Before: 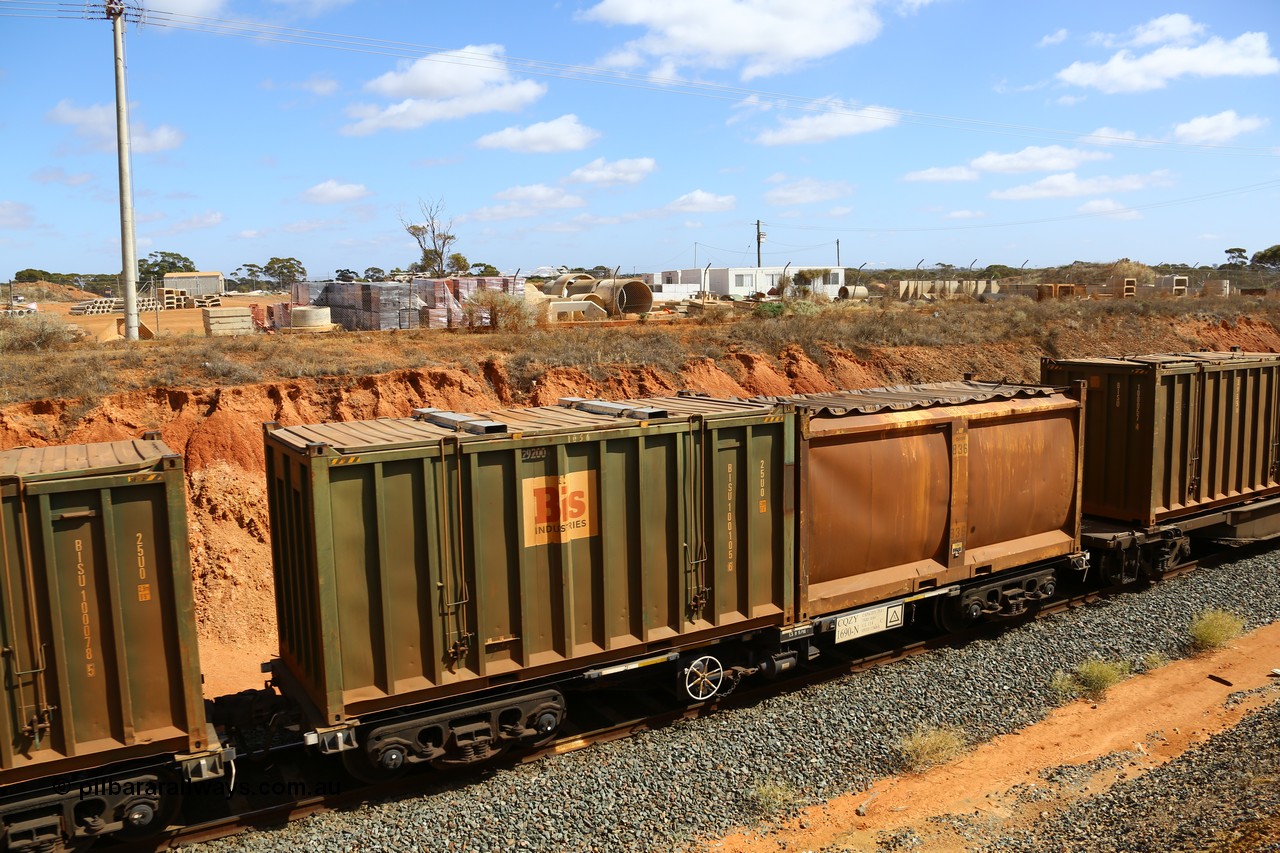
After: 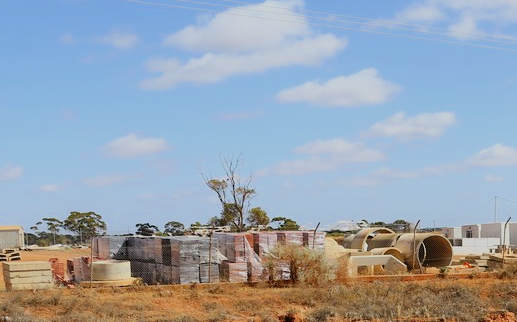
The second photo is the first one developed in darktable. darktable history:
filmic rgb: black relative exposure -7.65 EV, white relative exposure 4.56 EV, hardness 3.61, color science v6 (2022), iterations of high-quality reconstruction 0
crop: left 15.653%, top 5.424%, right 43.949%, bottom 56.826%
